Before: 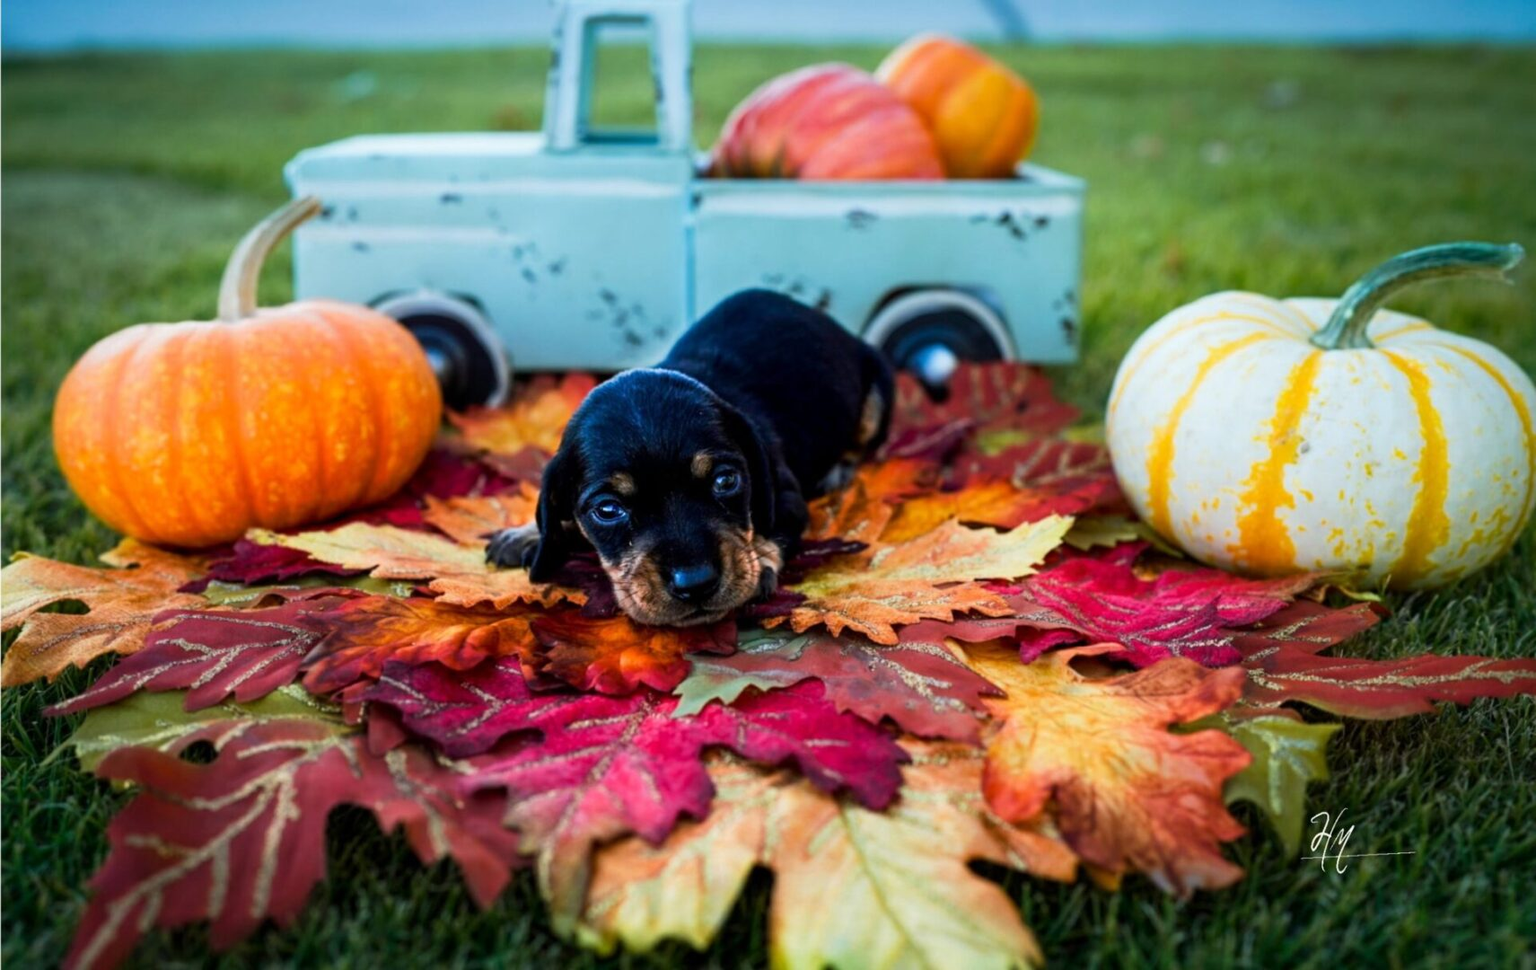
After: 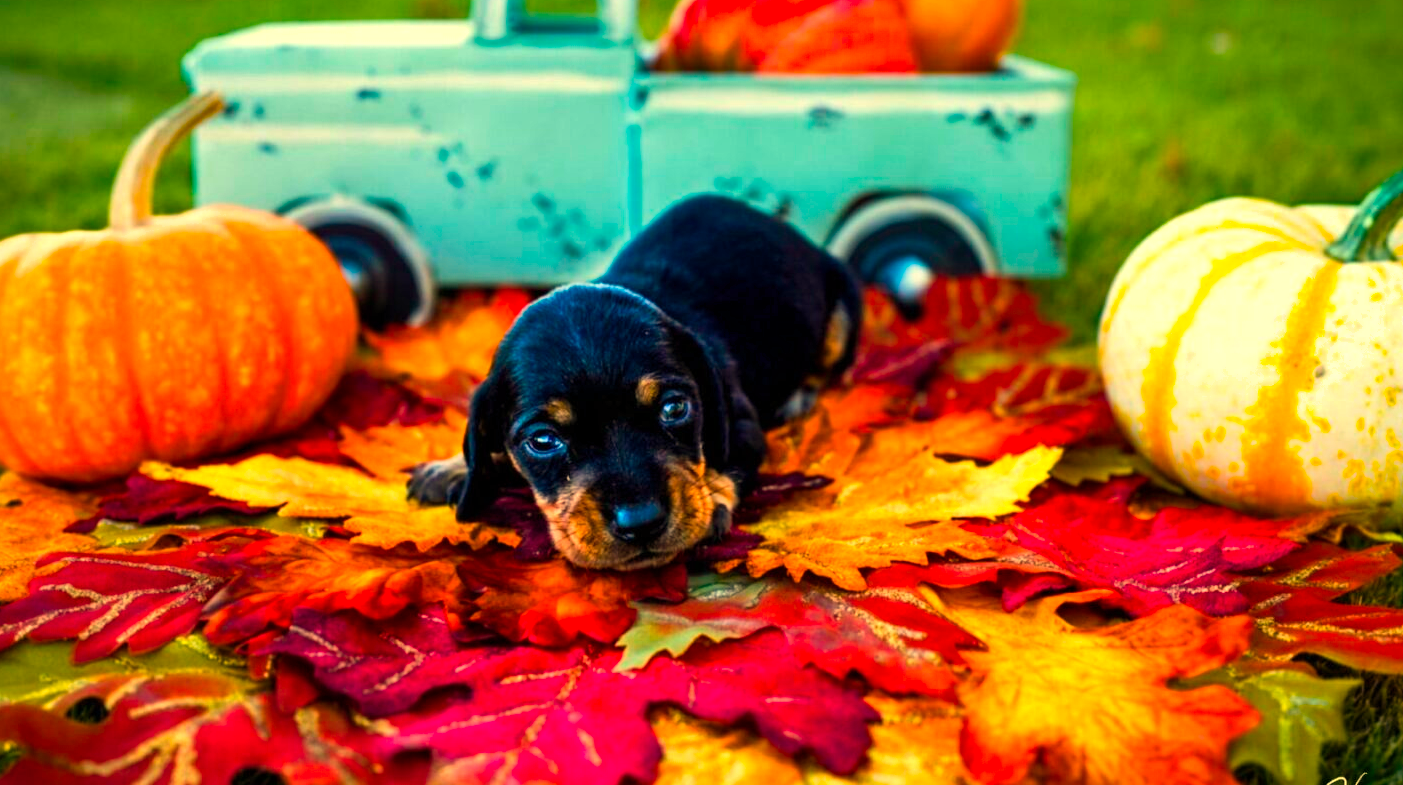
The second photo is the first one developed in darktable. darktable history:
crop: left 7.856%, top 11.836%, right 10.12%, bottom 15.387%
color balance rgb: perceptual saturation grading › global saturation 36%, perceptual brilliance grading › global brilliance 10%, global vibrance 20%
white balance: red 1.138, green 0.996, blue 0.812
shadows and highlights: shadows 53, soften with gaussian
